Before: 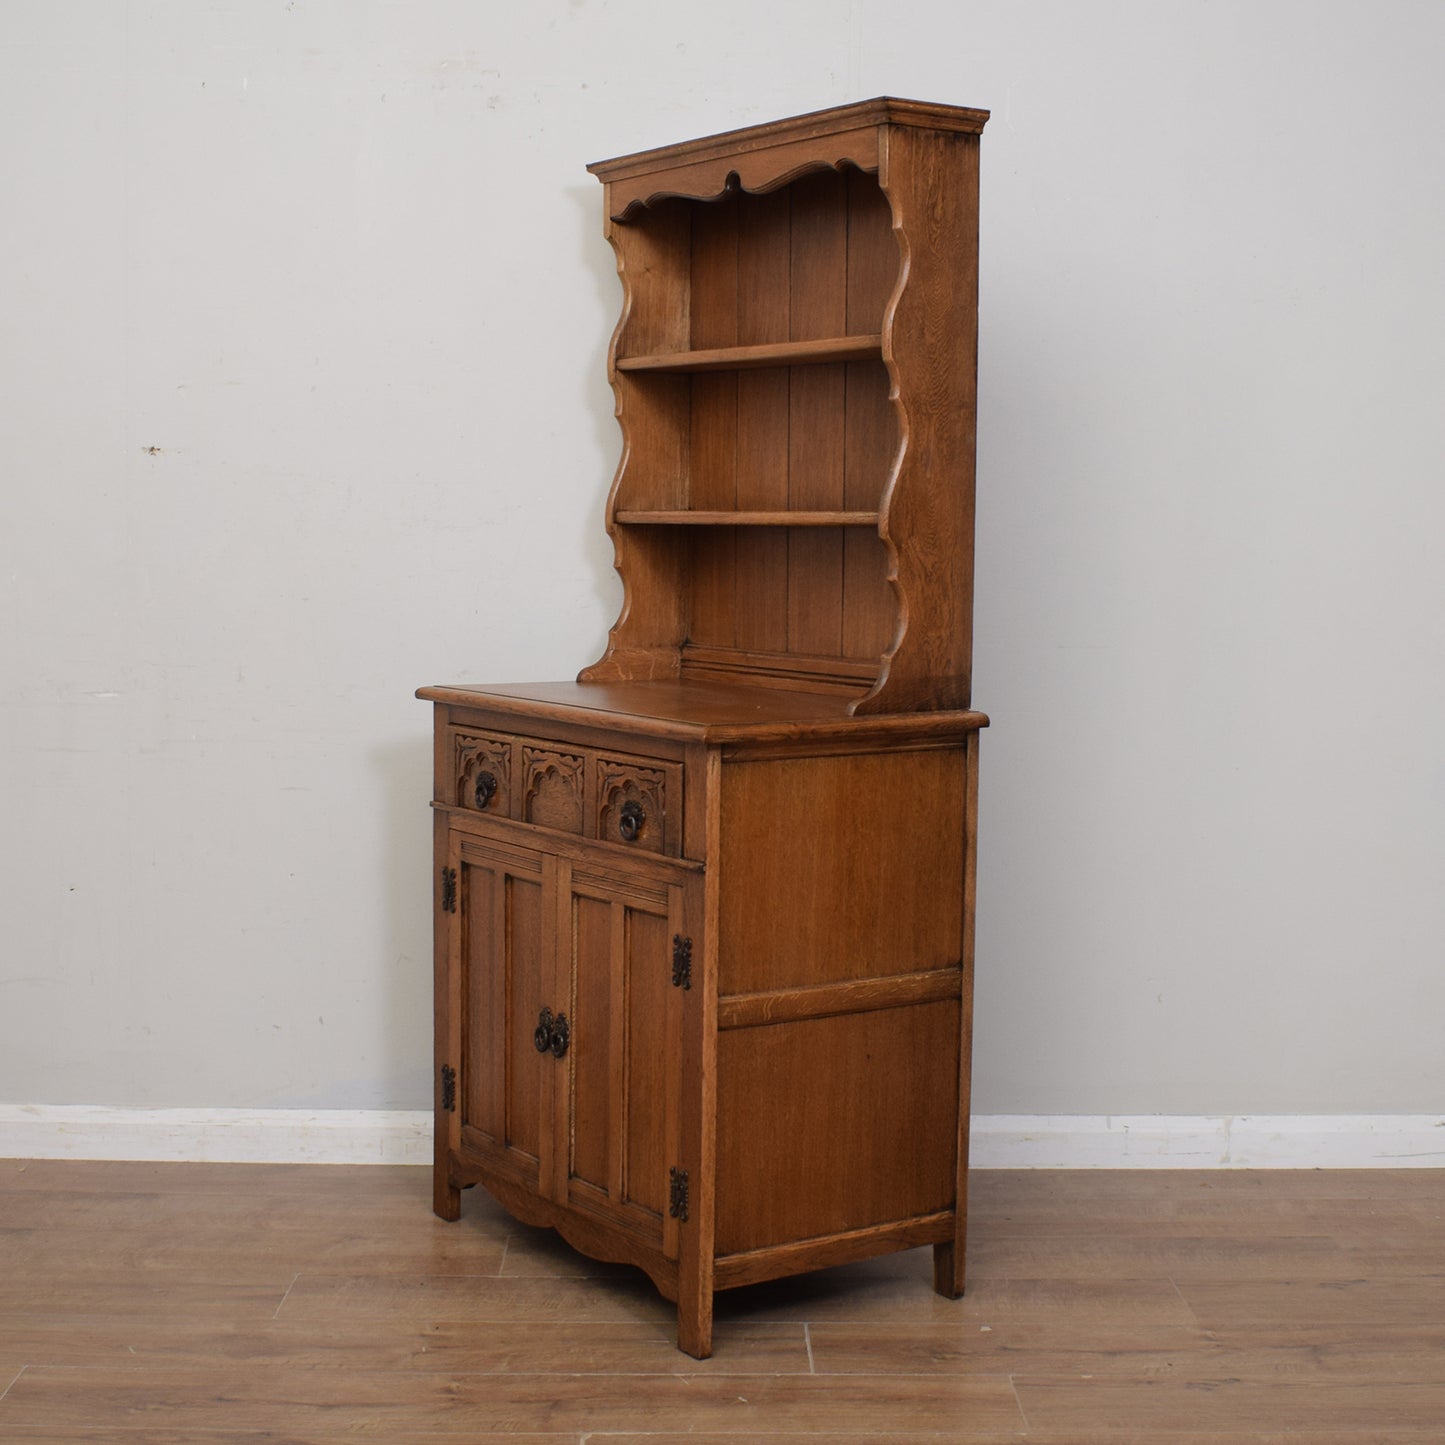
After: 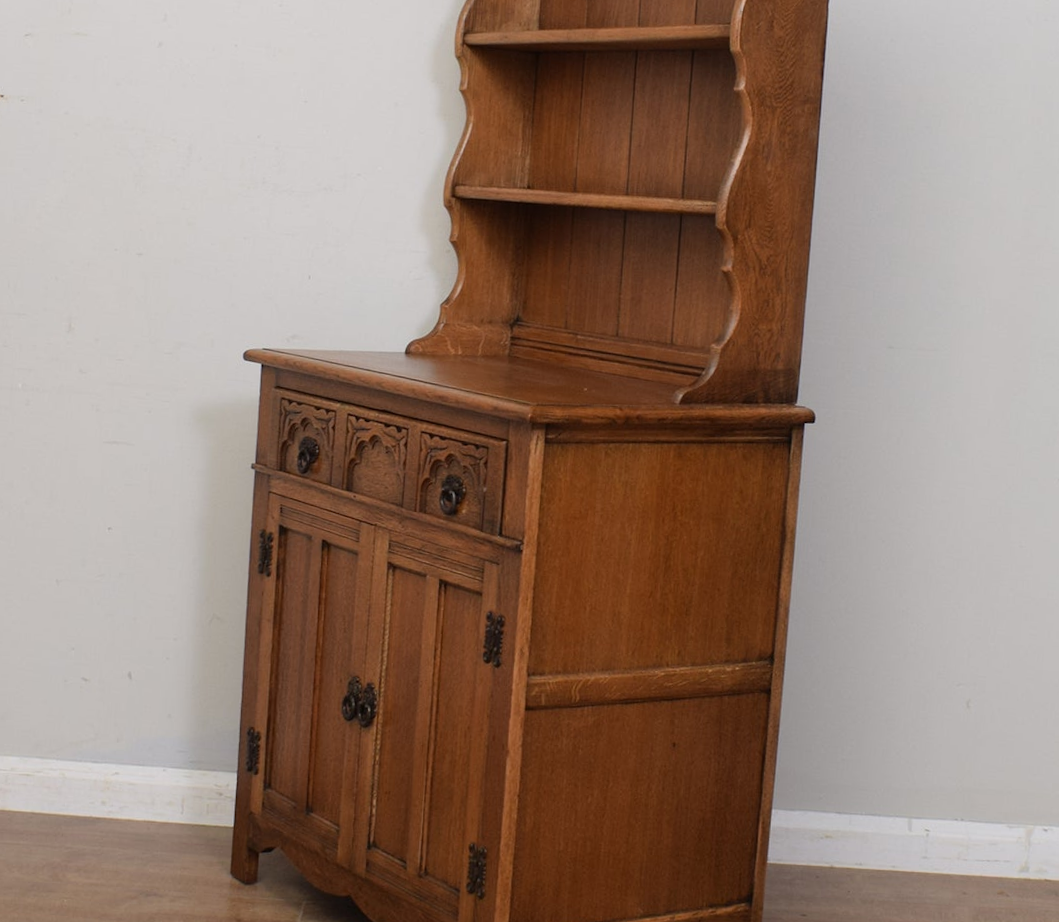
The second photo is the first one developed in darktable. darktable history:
exposure: compensate exposure bias true, compensate highlight preservation false
crop and rotate: angle -3.45°, left 9.892%, top 20.545%, right 12.5%, bottom 11.888%
